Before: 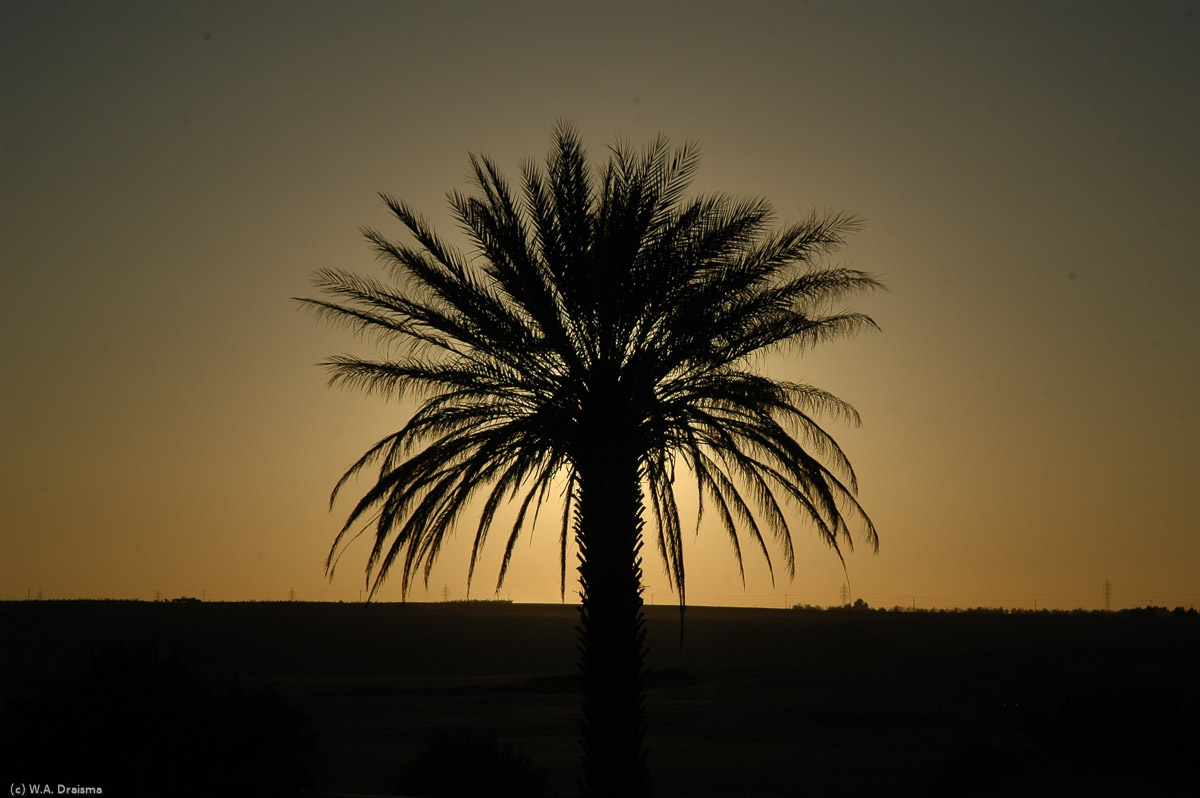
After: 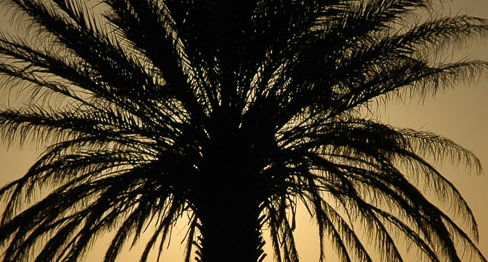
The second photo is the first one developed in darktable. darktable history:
crop: left 31.626%, top 31.792%, right 27.687%, bottom 35.318%
